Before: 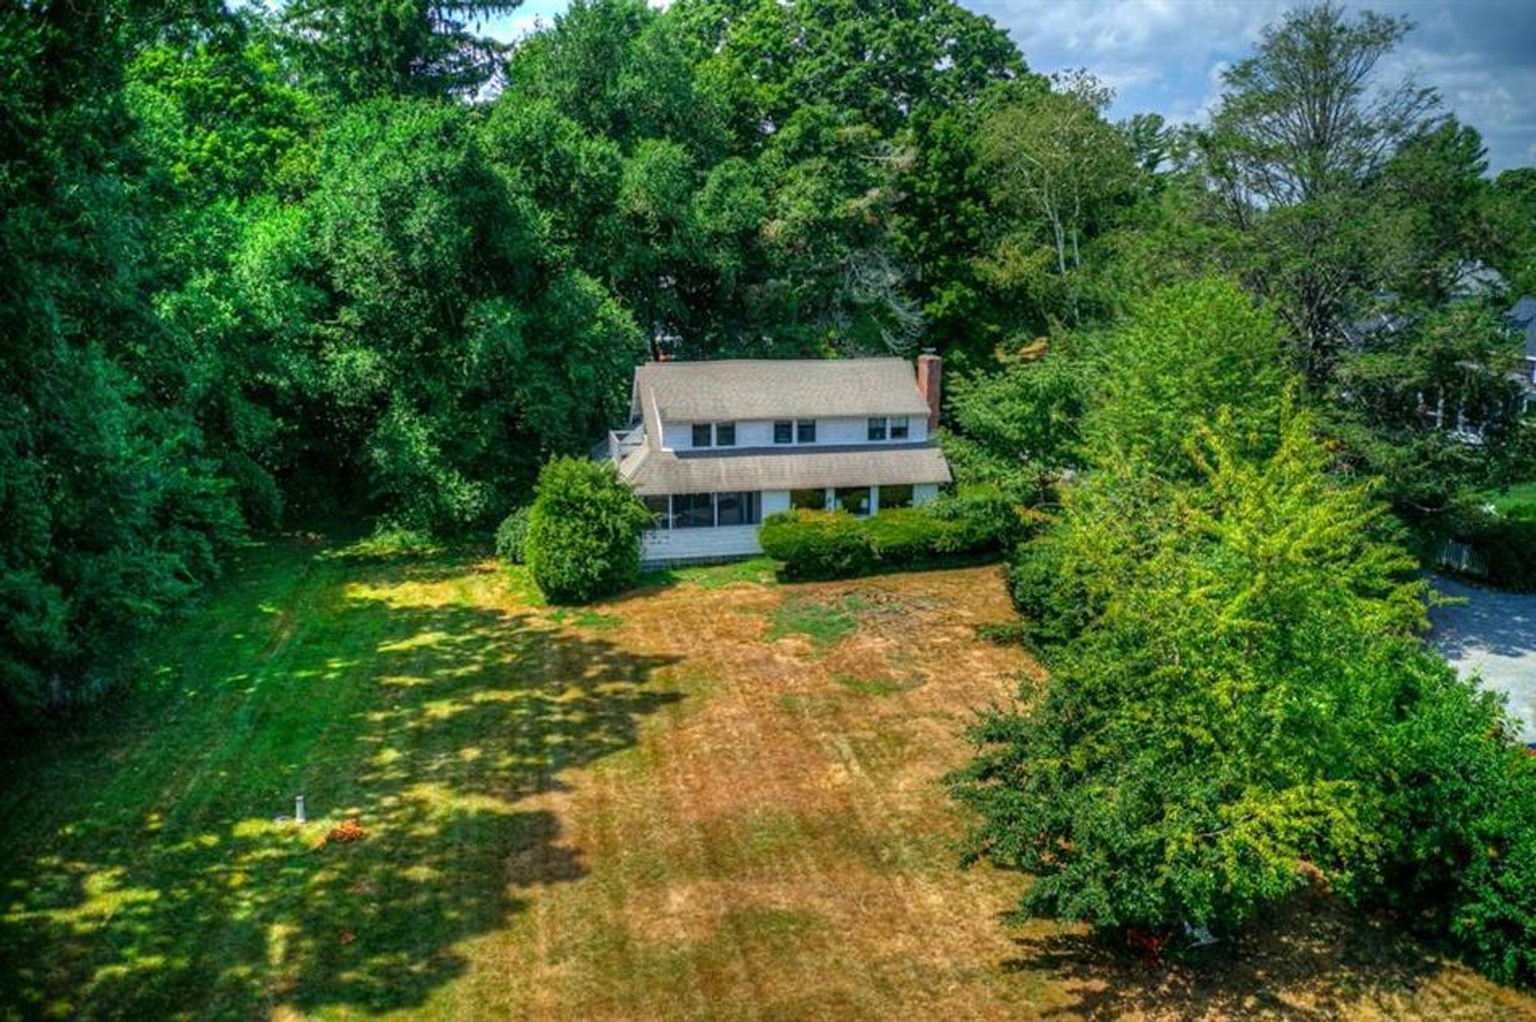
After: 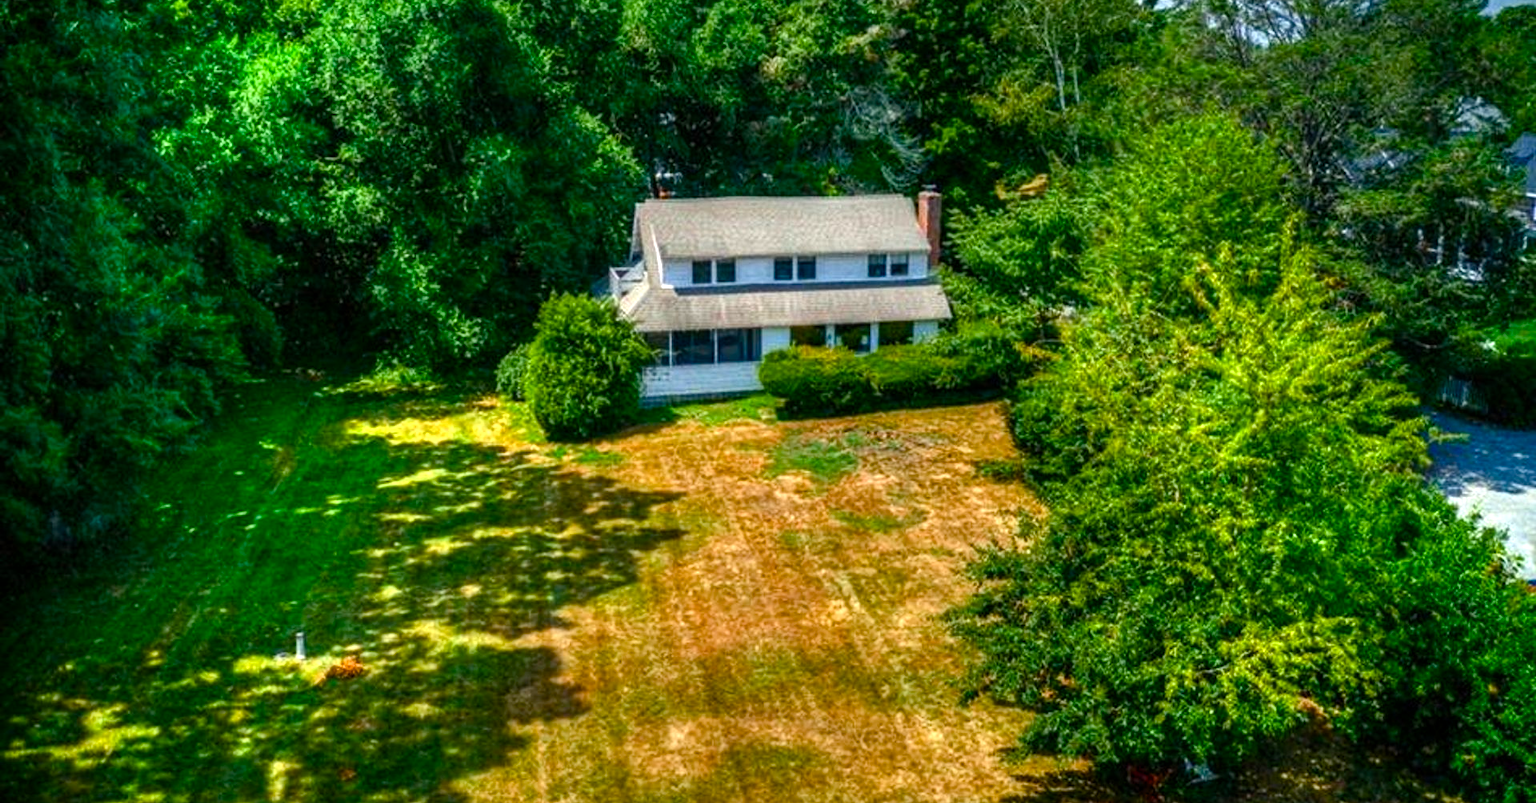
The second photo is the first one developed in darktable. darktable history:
crop and rotate: top 15.992%, bottom 5.328%
color balance rgb: perceptual saturation grading › global saturation 46.027%, perceptual saturation grading › highlights -49.771%, perceptual saturation grading › shadows 29.975%, perceptual brilliance grading › highlights 16.263%, perceptual brilliance grading › mid-tones 5.94%, perceptual brilliance grading › shadows -14.785%
